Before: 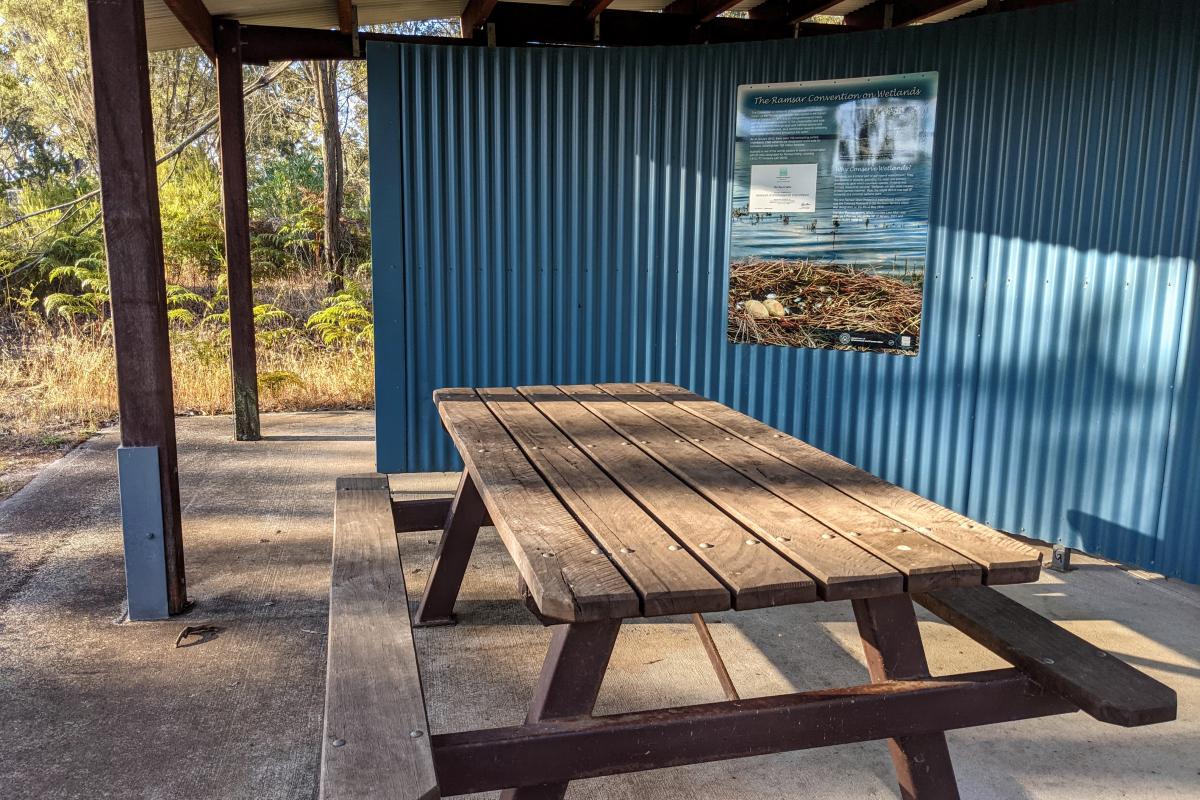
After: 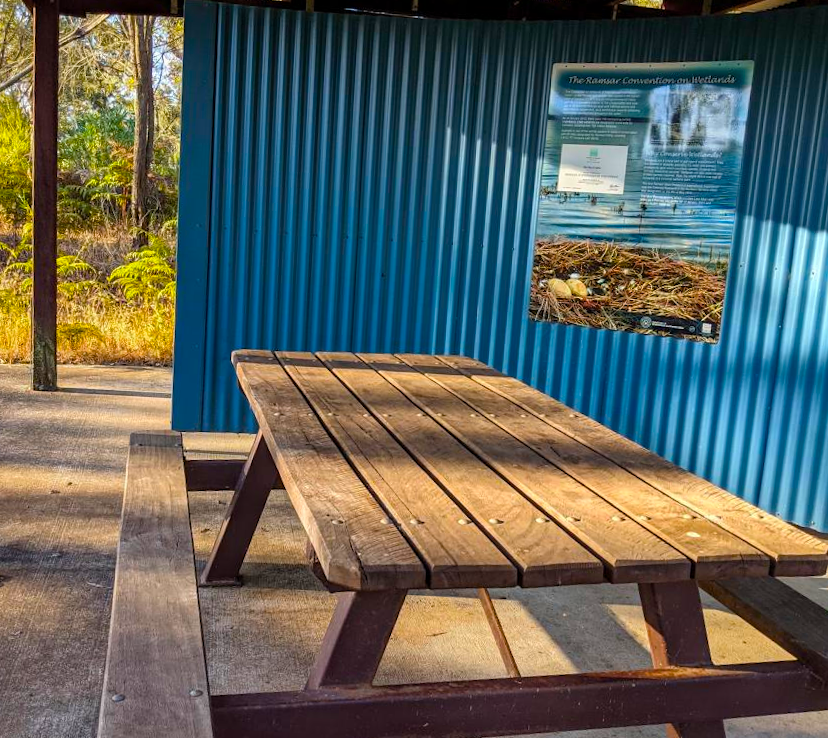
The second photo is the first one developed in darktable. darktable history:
color balance rgb: perceptual saturation grading › global saturation 32.857%, global vibrance 32.417%
crop and rotate: angle -3.19°, left 14.192%, top 0.028%, right 11.066%, bottom 0.055%
